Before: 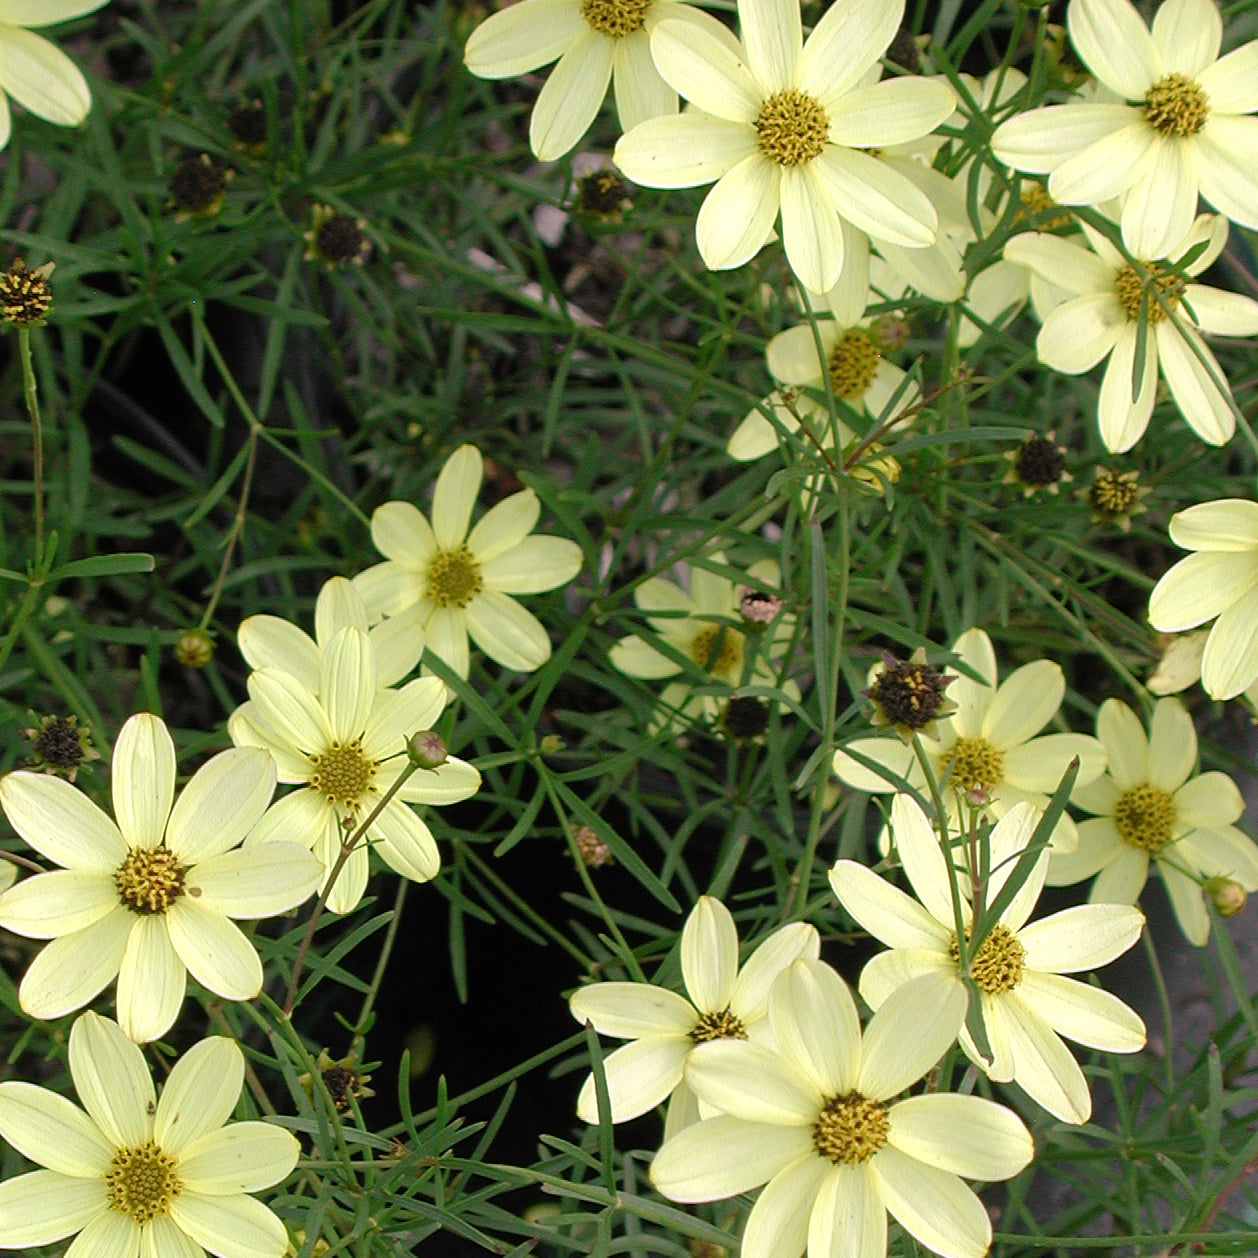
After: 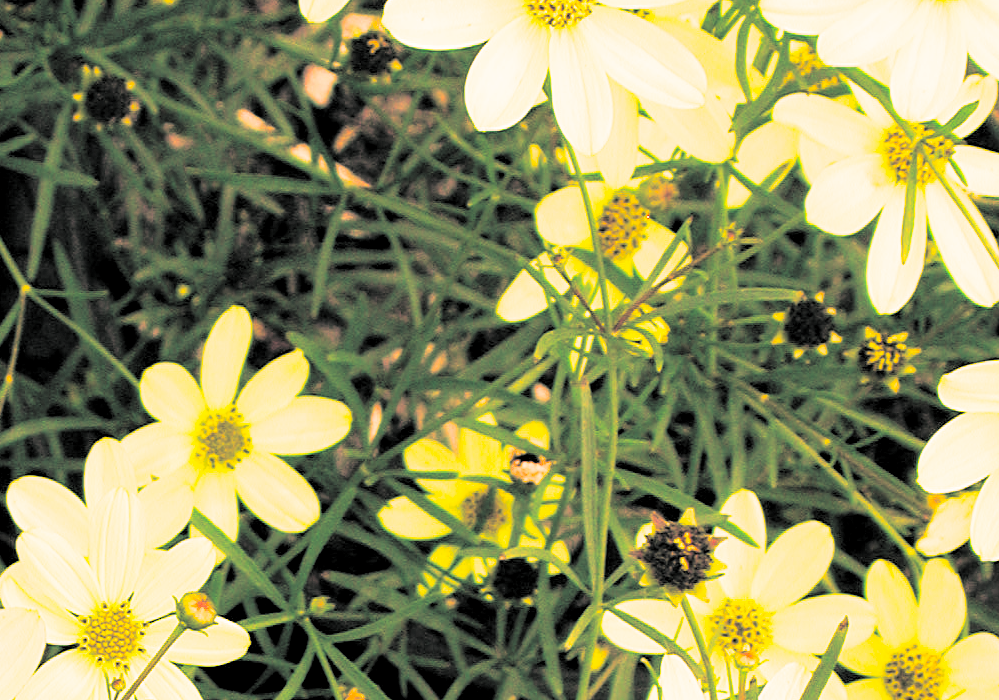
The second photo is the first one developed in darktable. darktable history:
split-toning: shadows › hue 190.8°, shadows › saturation 0.05, highlights › hue 54°, highlights › saturation 0.05, compress 0%
crop: left 18.38%, top 11.092%, right 2.134%, bottom 33.217%
color correction: highlights a* 10.44, highlights b* 30.04, shadows a* 2.73, shadows b* 17.51, saturation 1.72
base curve: curves: ch0 [(0, 0) (0.028, 0.03) (0.121, 0.232) (0.46, 0.748) (0.859, 0.968) (1, 1)], preserve colors none
exposure: exposure 0.943 EV, compensate highlight preservation false
